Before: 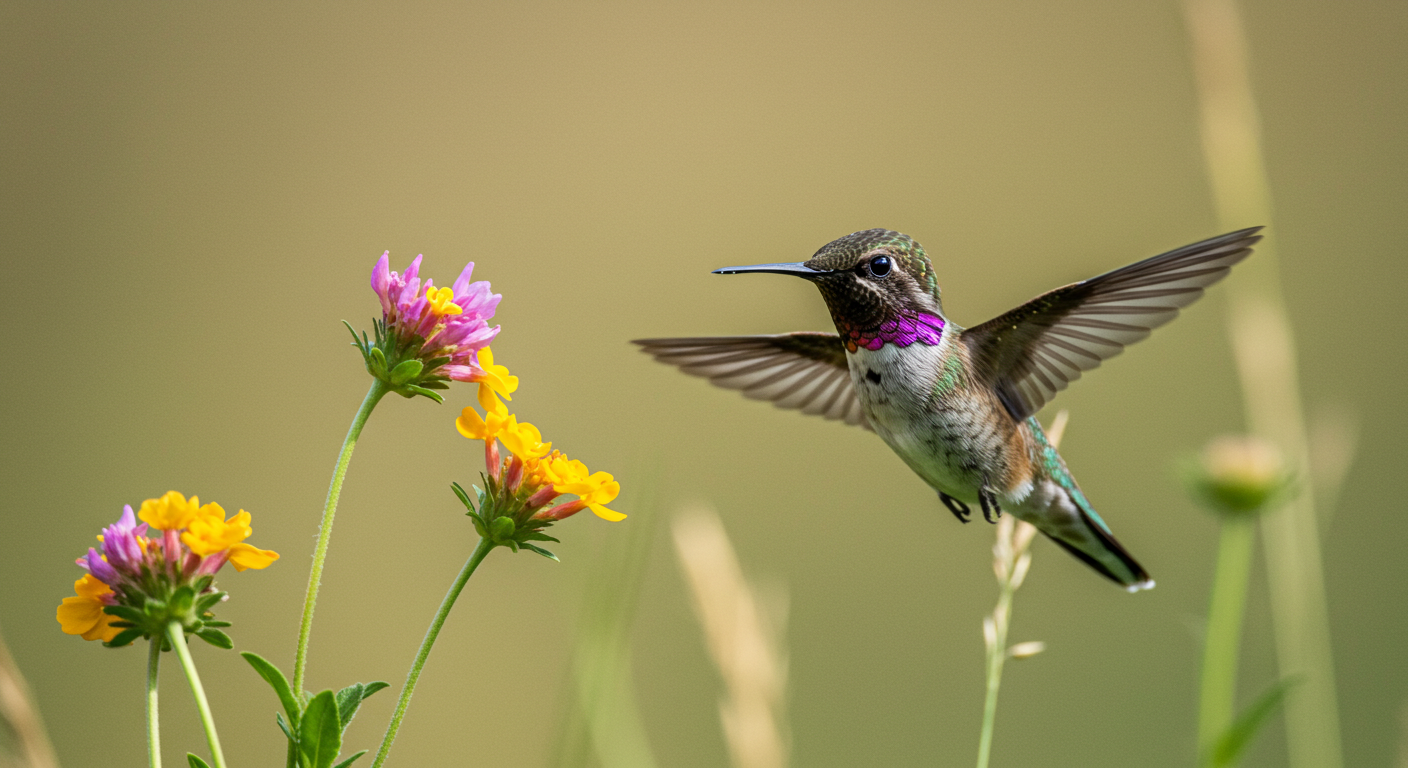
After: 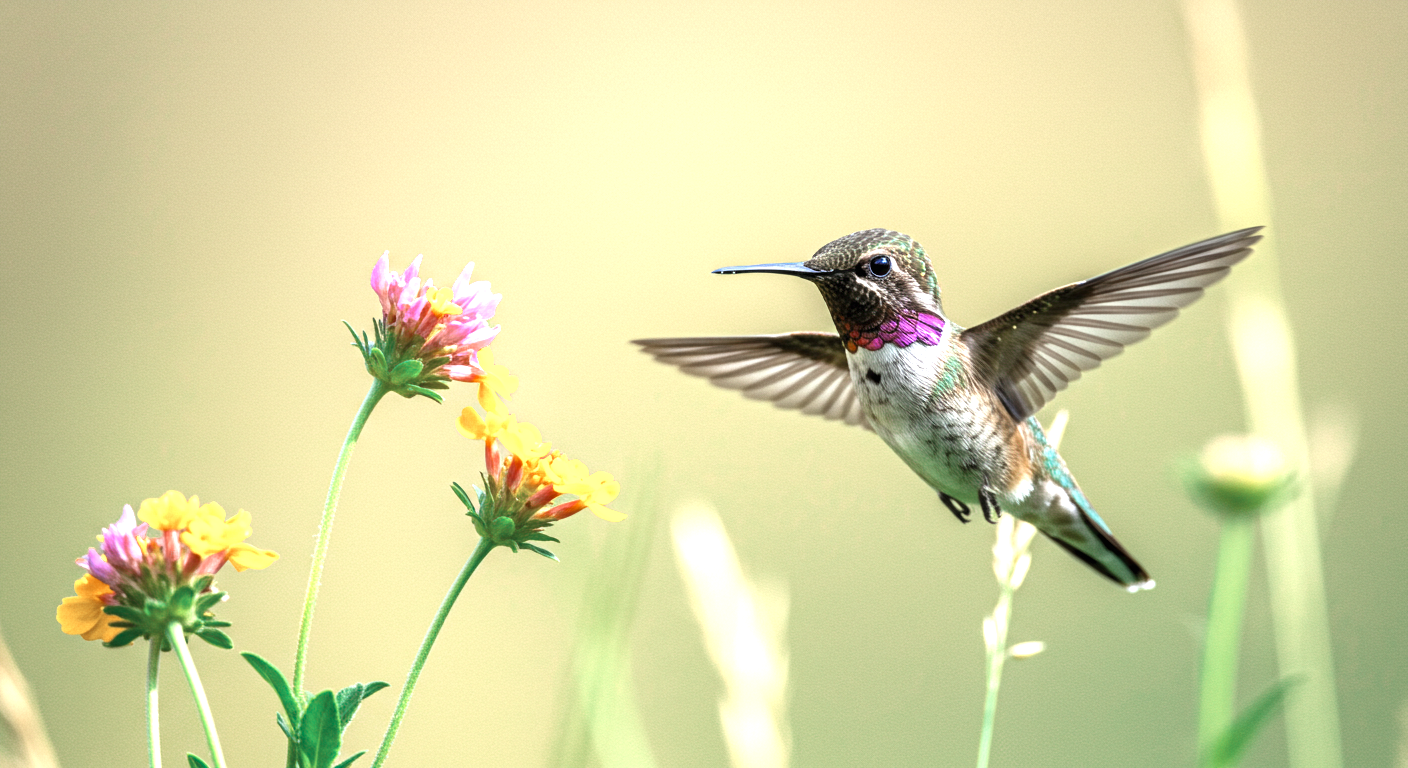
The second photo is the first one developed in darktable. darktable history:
color zones: curves: ch0 [(0, 0.5) (0.125, 0.4) (0.25, 0.5) (0.375, 0.4) (0.5, 0.4) (0.625, 0.35) (0.75, 0.35) (0.875, 0.5)]; ch1 [(0, 0.35) (0.125, 0.45) (0.25, 0.35) (0.375, 0.35) (0.5, 0.35) (0.625, 0.35) (0.75, 0.45) (0.875, 0.35)]; ch2 [(0, 0.6) (0.125, 0.5) (0.25, 0.5) (0.375, 0.6) (0.5, 0.6) (0.625, 0.5) (0.75, 0.5) (0.875, 0.5)]
exposure: black level correction 0, exposure 1.379 EV, compensate exposure bias true, compensate highlight preservation false
white balance: red 0.982, blue 1.018
